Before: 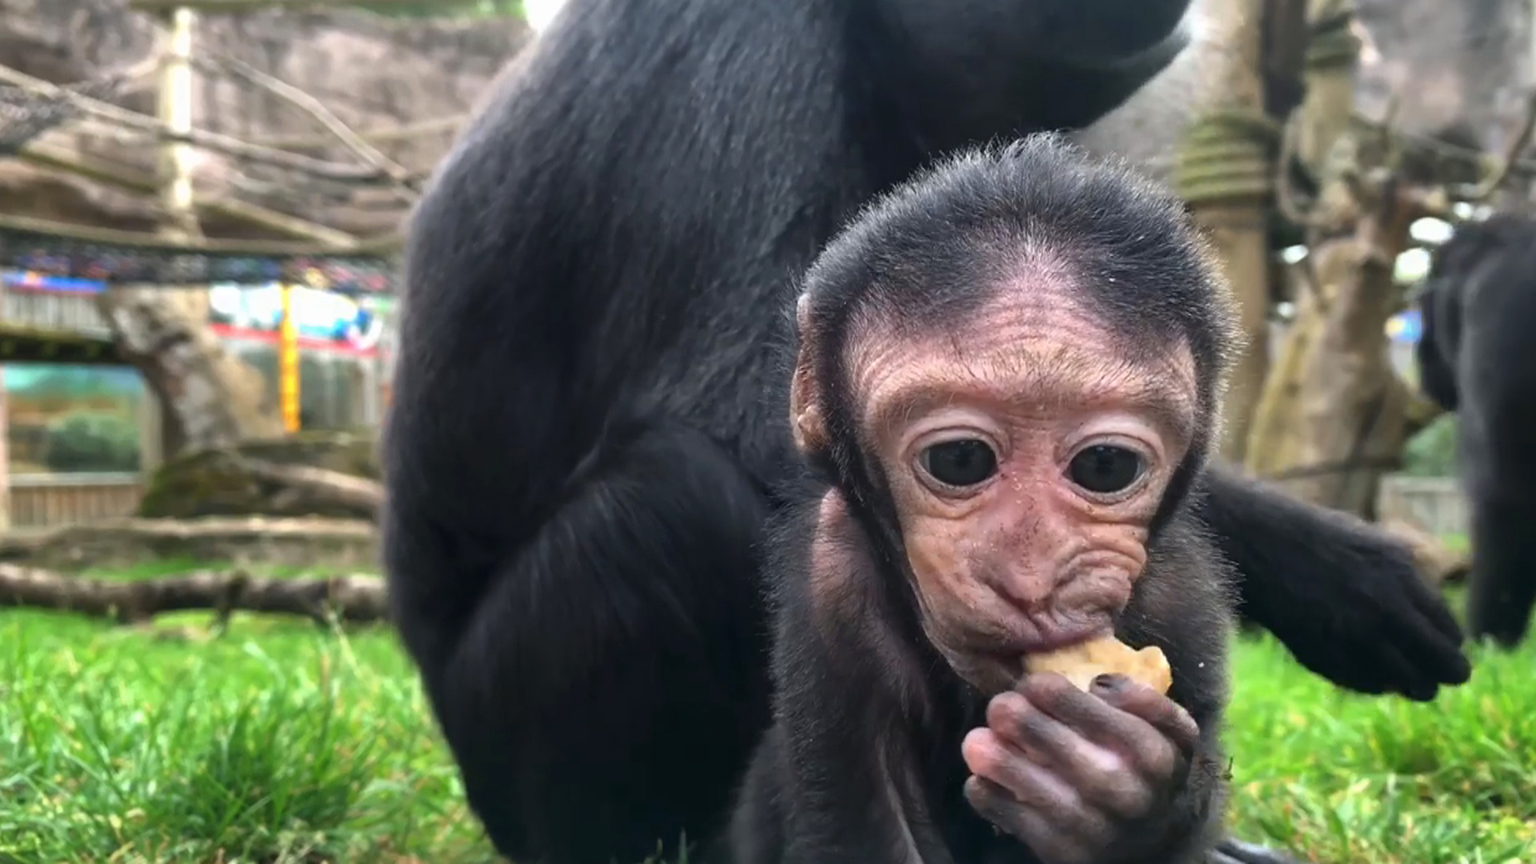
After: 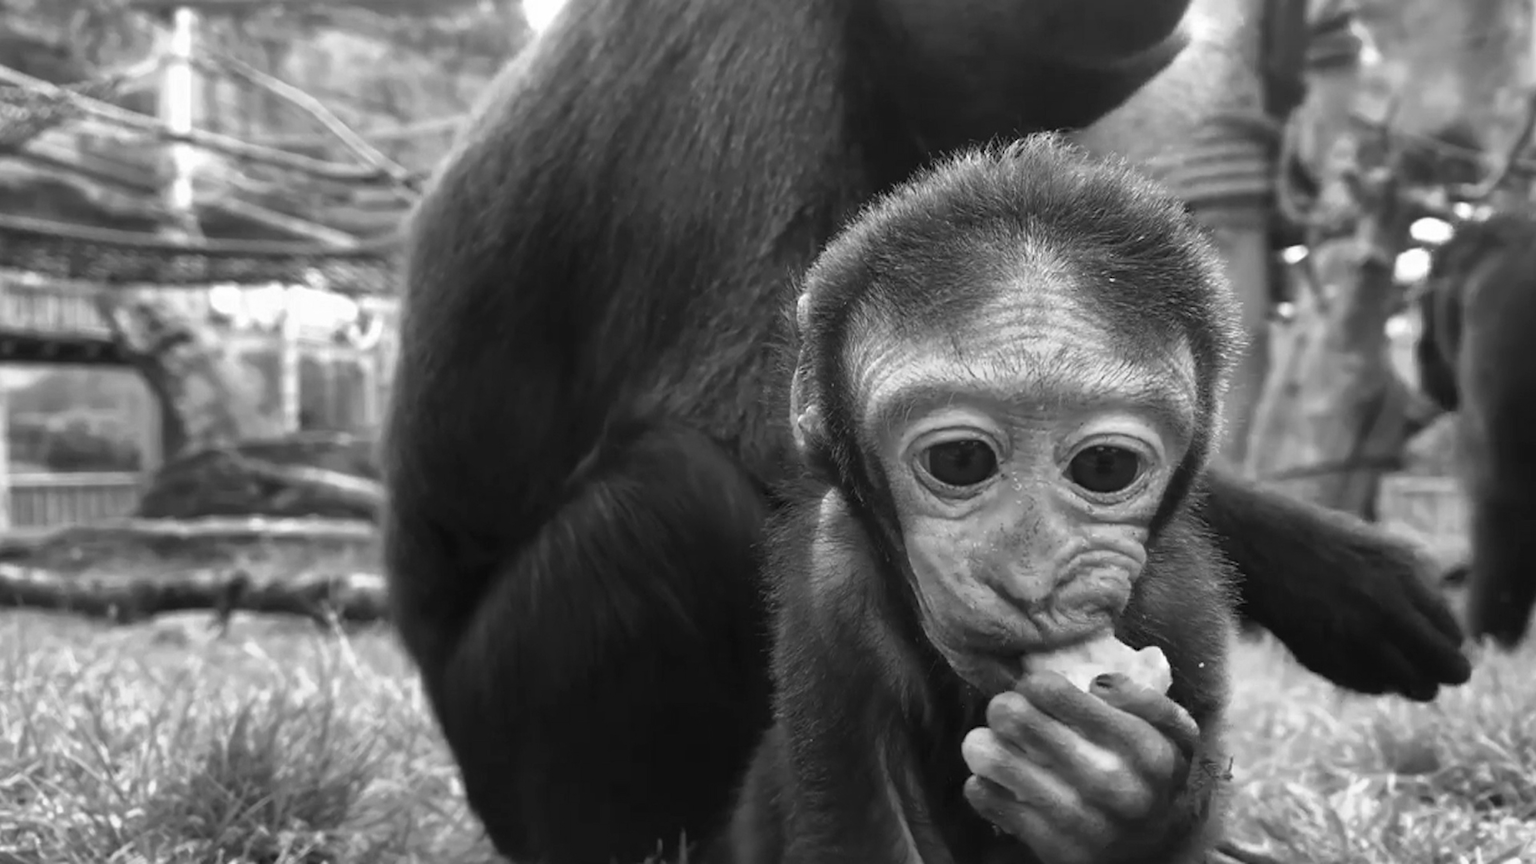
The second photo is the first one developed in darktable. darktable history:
monochrome: on, module defaults
tone equalizer: -8 EV 0.06 EV, smoothing diameter 25%, edges refinement/feathering 10, preserve details guided filter
